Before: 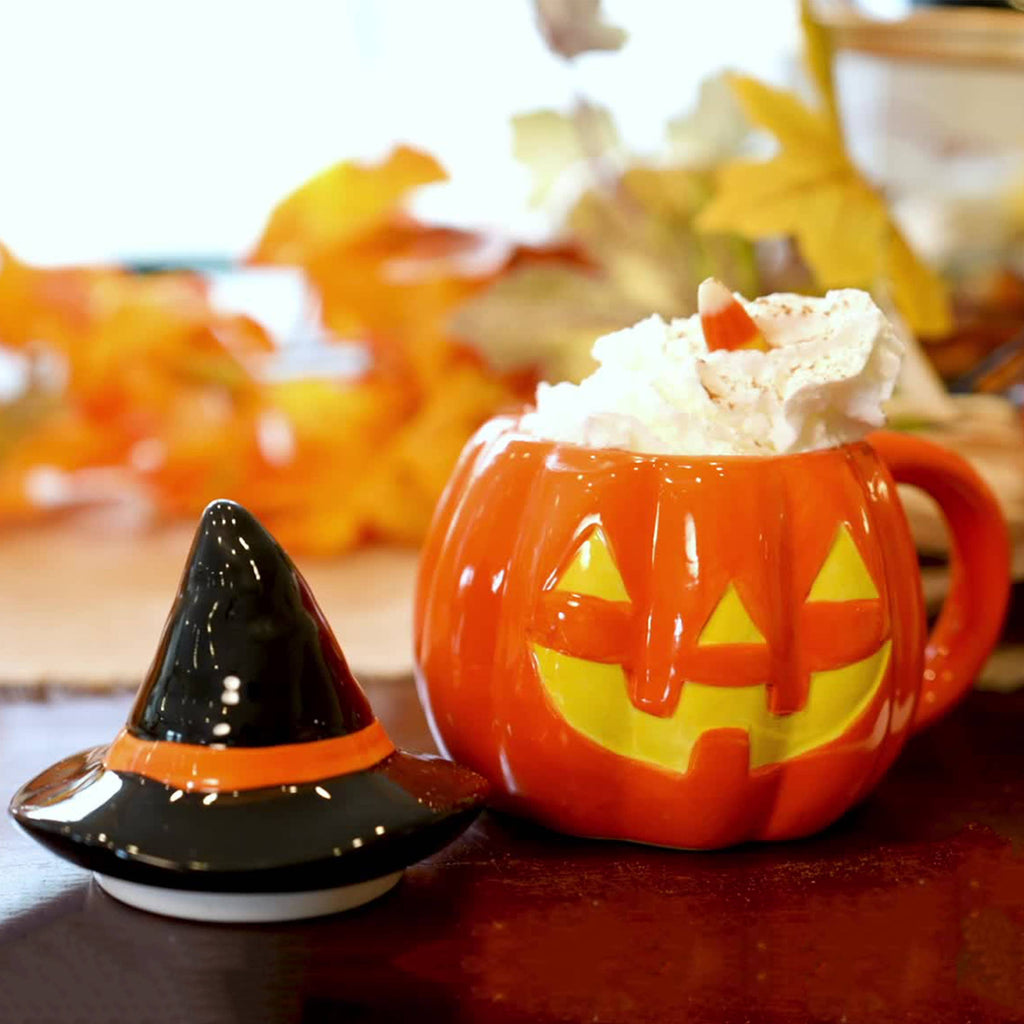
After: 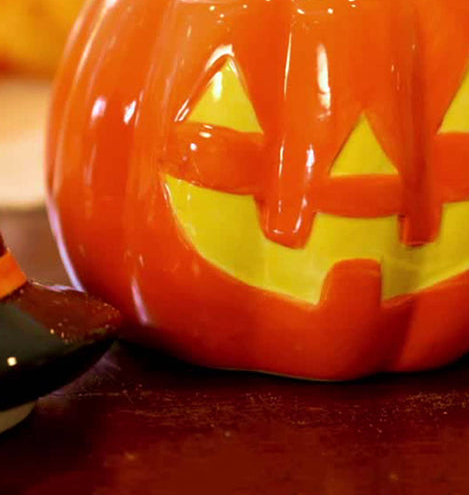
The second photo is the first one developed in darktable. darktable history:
velvia: strength 67.07%, mid-tones bias 0.972
crop: left 35.976%, top 45.819%, right 18.162%, bottom 5.807%
